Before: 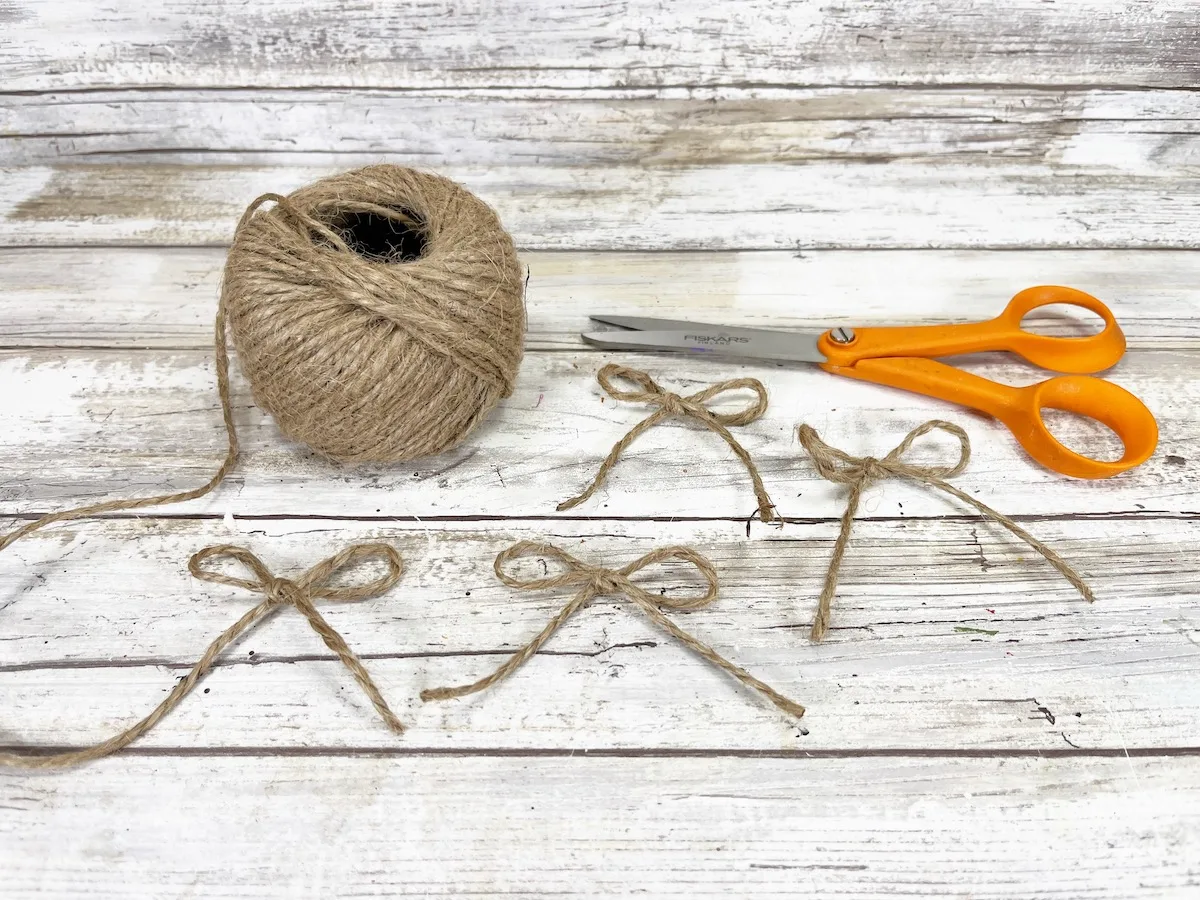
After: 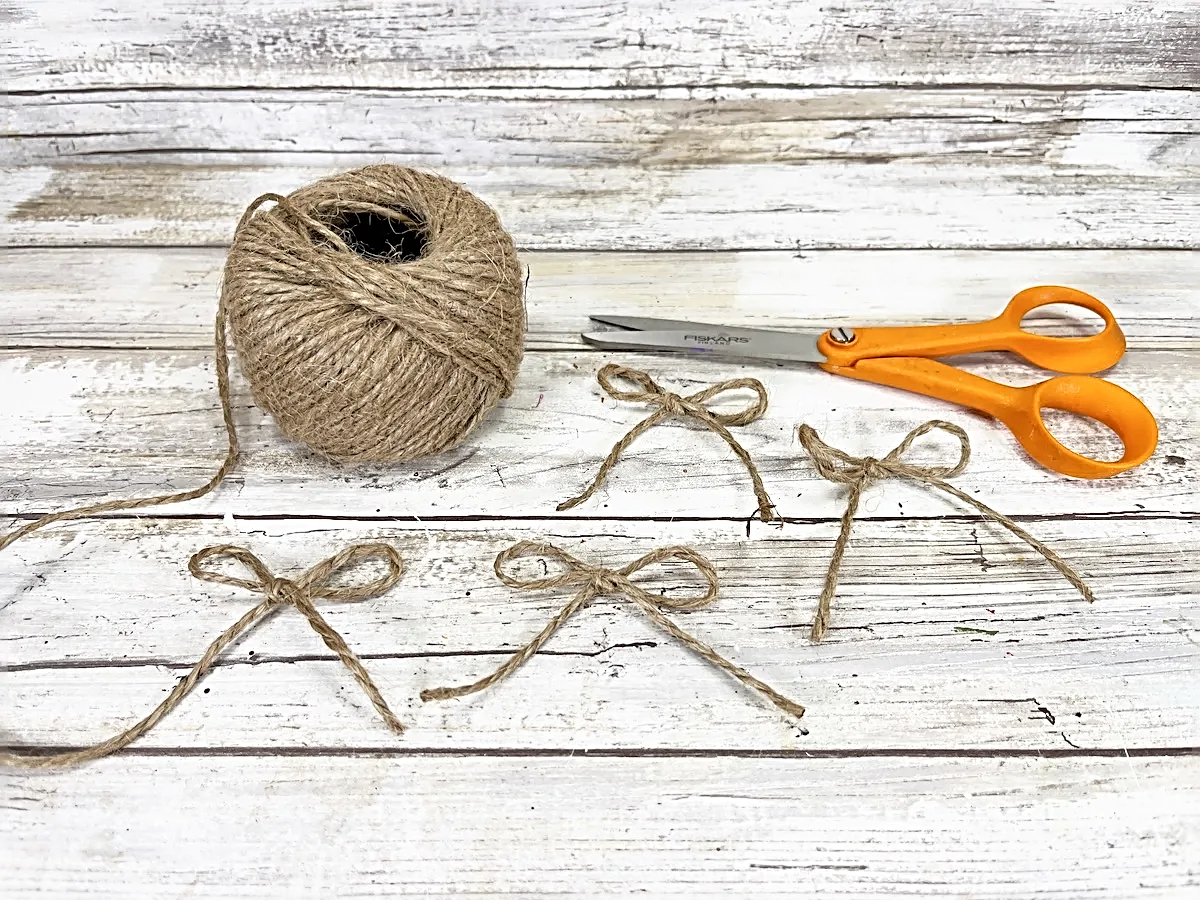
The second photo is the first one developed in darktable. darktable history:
sharpen: radius 2.986, amount 0.772
shadows and highlights: shadows -30.36, highlights 29.9, highlights color adjustment 0.33%
